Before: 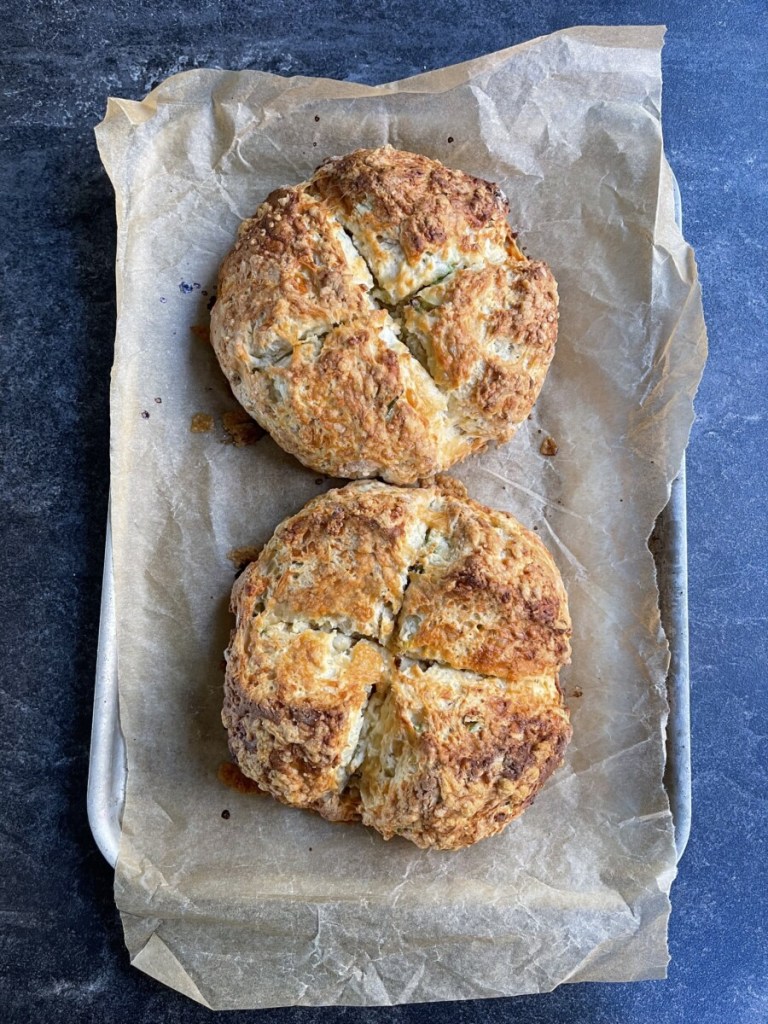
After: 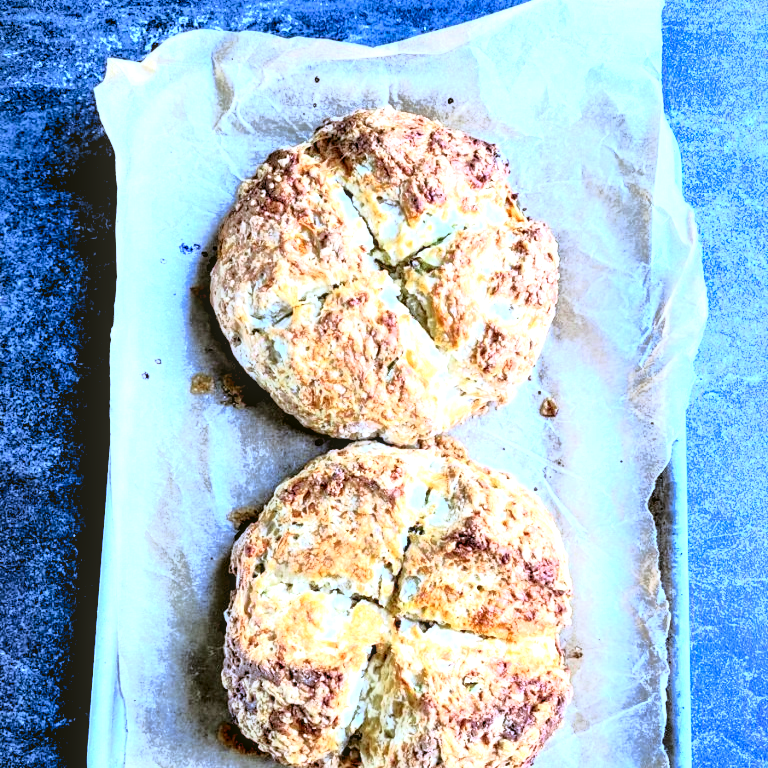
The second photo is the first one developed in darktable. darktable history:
white balance: red 0.871, blue 1.249
crop: top 3.857%, bottom 21.132%
tone curve: curves: ch0 [(0, 0.039) (0.194, 0.159) (0.469, 0.544) (0.693, 0.77) (0.751, 0.871) (1, 1)]; ch1 [(0, 0) (0.508, 0.506) (0.547, 0.563) (0.592, 0.631) (0.715, 0.706) (1, 1)]; ch2 [(0, 0) (0.243, 0.175) (0.362, 0.301) (0.492, 0.515) (0.544, 0.557) (0.595, 0.612) (0.631, 0.641) (1, 1)], color space Lab, independent channels, preserve colors none
local contrast: on, module defaults
exposure: black level correction 0, exposure 1.2 EV, compensate highlight preservation false
rgb levels: levels [[0.029, 0.461, 0.922], [0, 0.5, 1], [0, 0.5, 1]]
shadows and highlights: shadows 37.27, highlights -28.18, soften with gaussian
